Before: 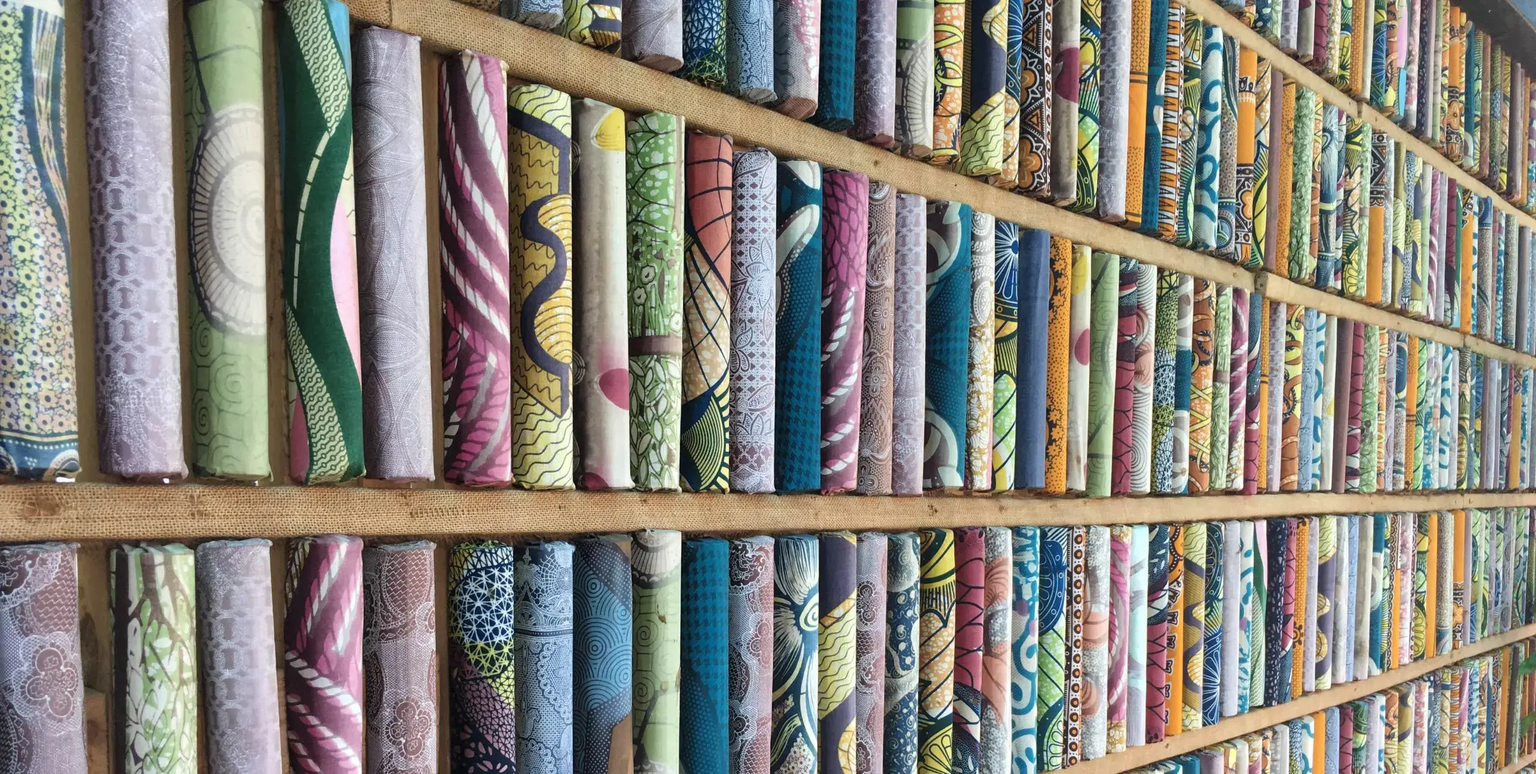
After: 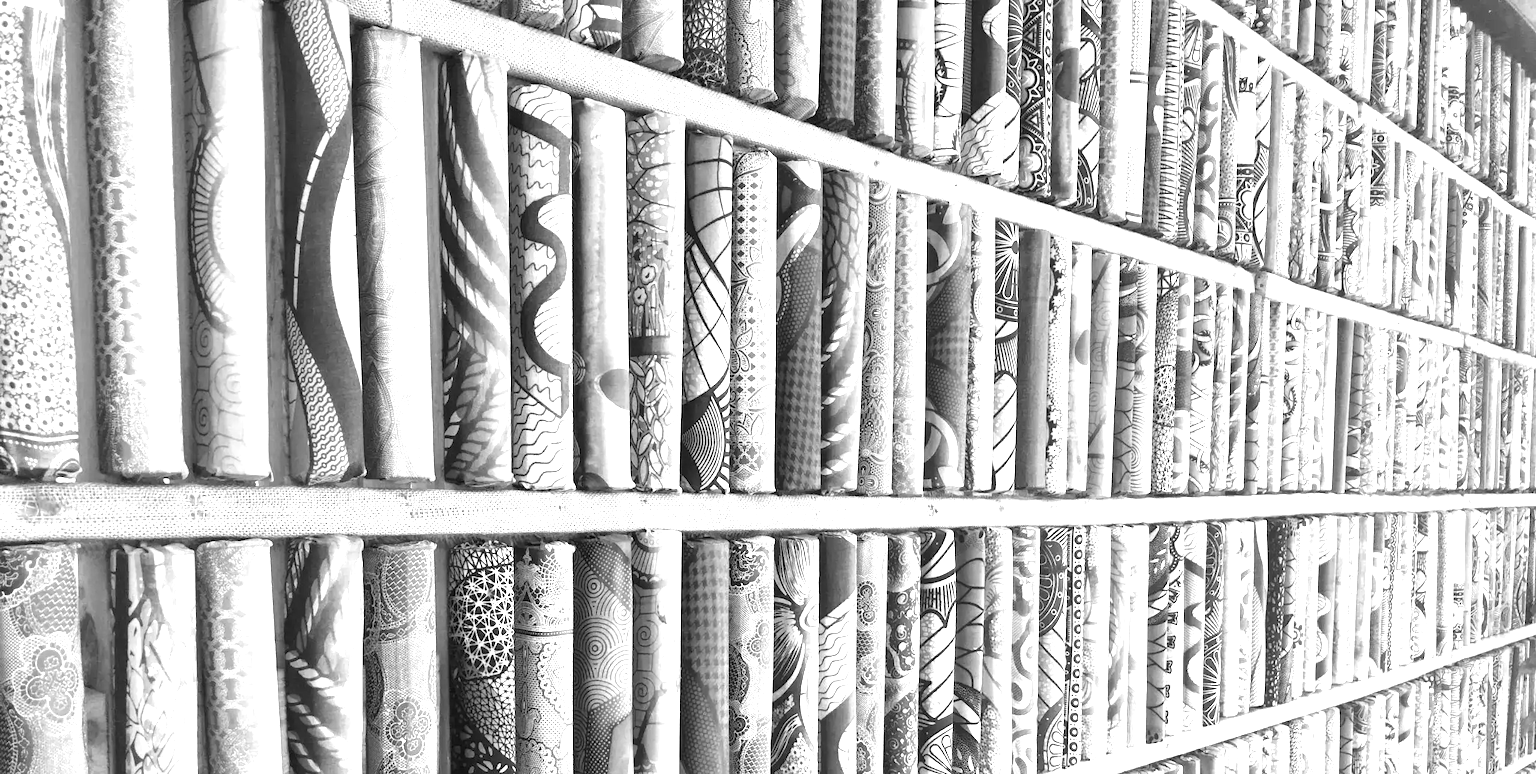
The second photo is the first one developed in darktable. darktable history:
color zones: curves: ch0 [(0.018, 0.548) (0.197, 0.654) (0.425, 0.447) (0.605, 0.658) (0.732, 0.579)]; ch1 [(0.105, 0.531) (0.224, 0.531) (0.386, 0.39) (0.618, 0.456) (0.732, 0.456) (0.956, 0.421)]; ch2 [(0.039, 0.583) (0.215, 0.465) (0.399, 0.544) (0.465, 0.548) (0.614, 0.447) (0.724, 0.43) (0.882, 0.623) (0.956, 0.632)]
exposure: black level correction 0, exposure 1.173 EV, compensate exposure bias true, compensate highlight preservation false
monochrome: size 3.1
